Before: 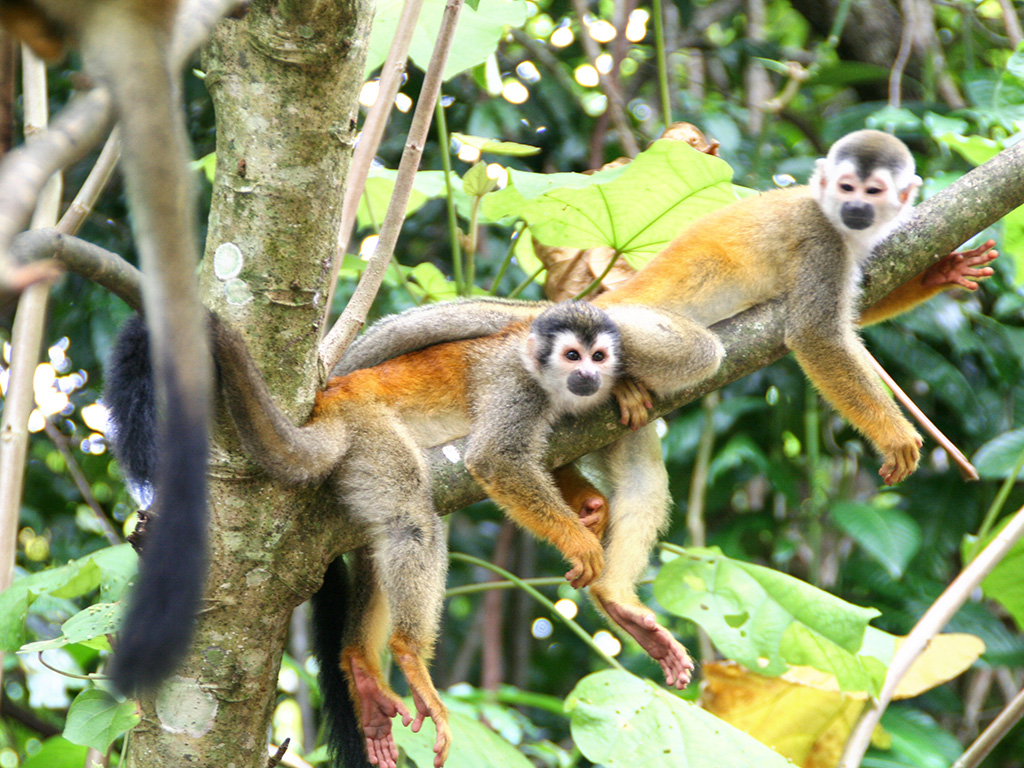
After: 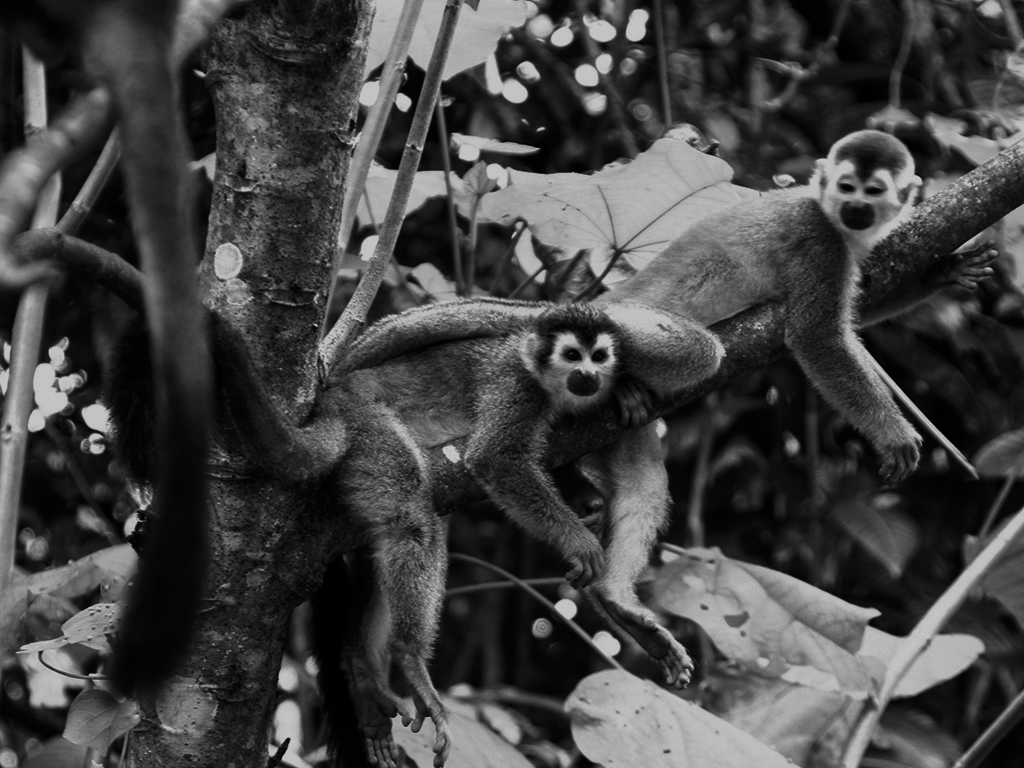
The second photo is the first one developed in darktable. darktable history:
contrast brightness saturation: contrast 0.02, brightness -1, saturation -1
lowpass: radius 0.1, contrast 0.85, saturation 1.1, unbound 0
